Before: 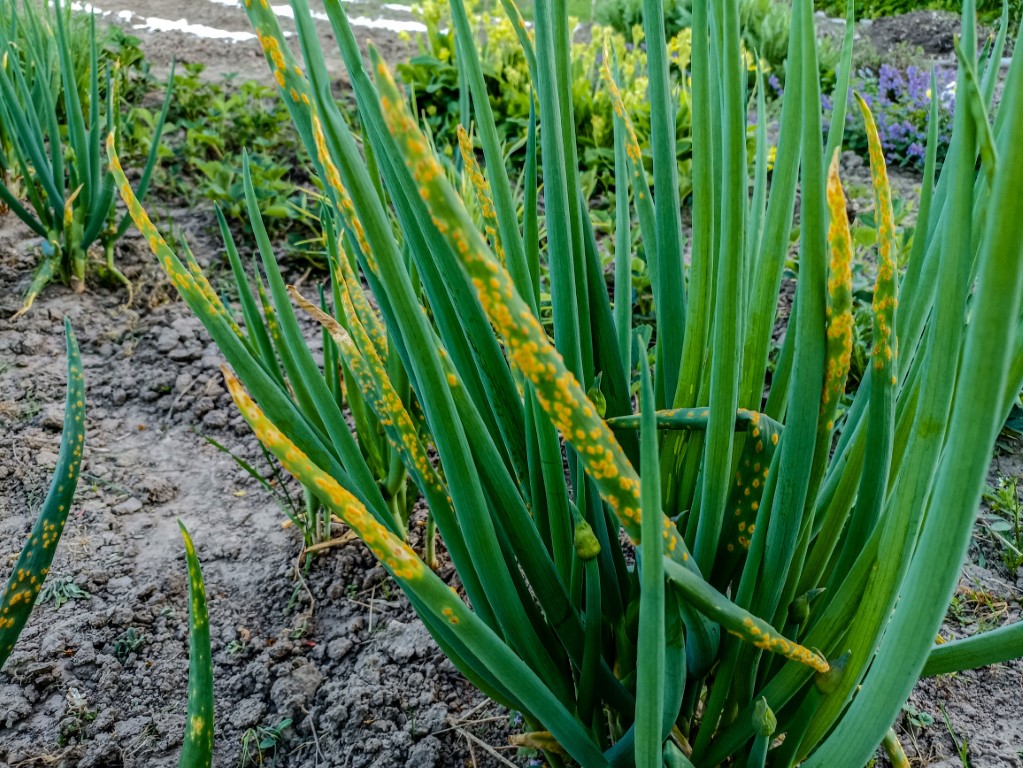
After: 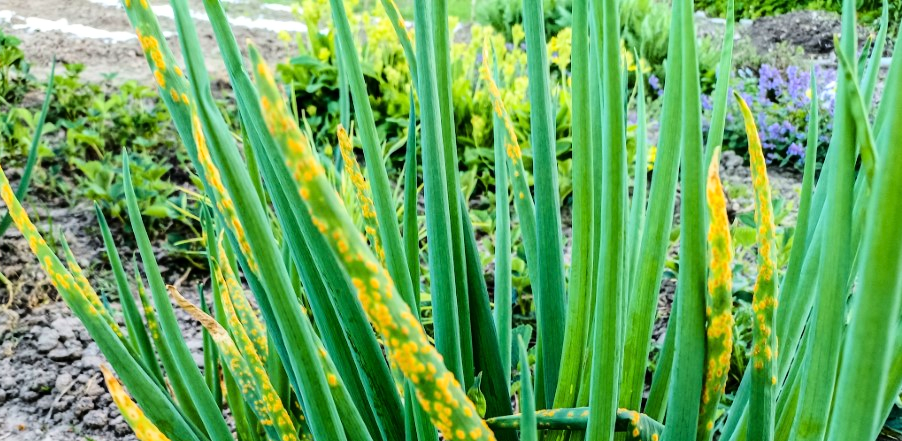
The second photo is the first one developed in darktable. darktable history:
base curve: curves: ch0 [(0, 0) (0.028, 0.03) (0.121, 0.232) (0.46, 0.748) (0.859, 0.968) (1, 1)]
crop and rotate: left 11.768%, bottom 42.463%
